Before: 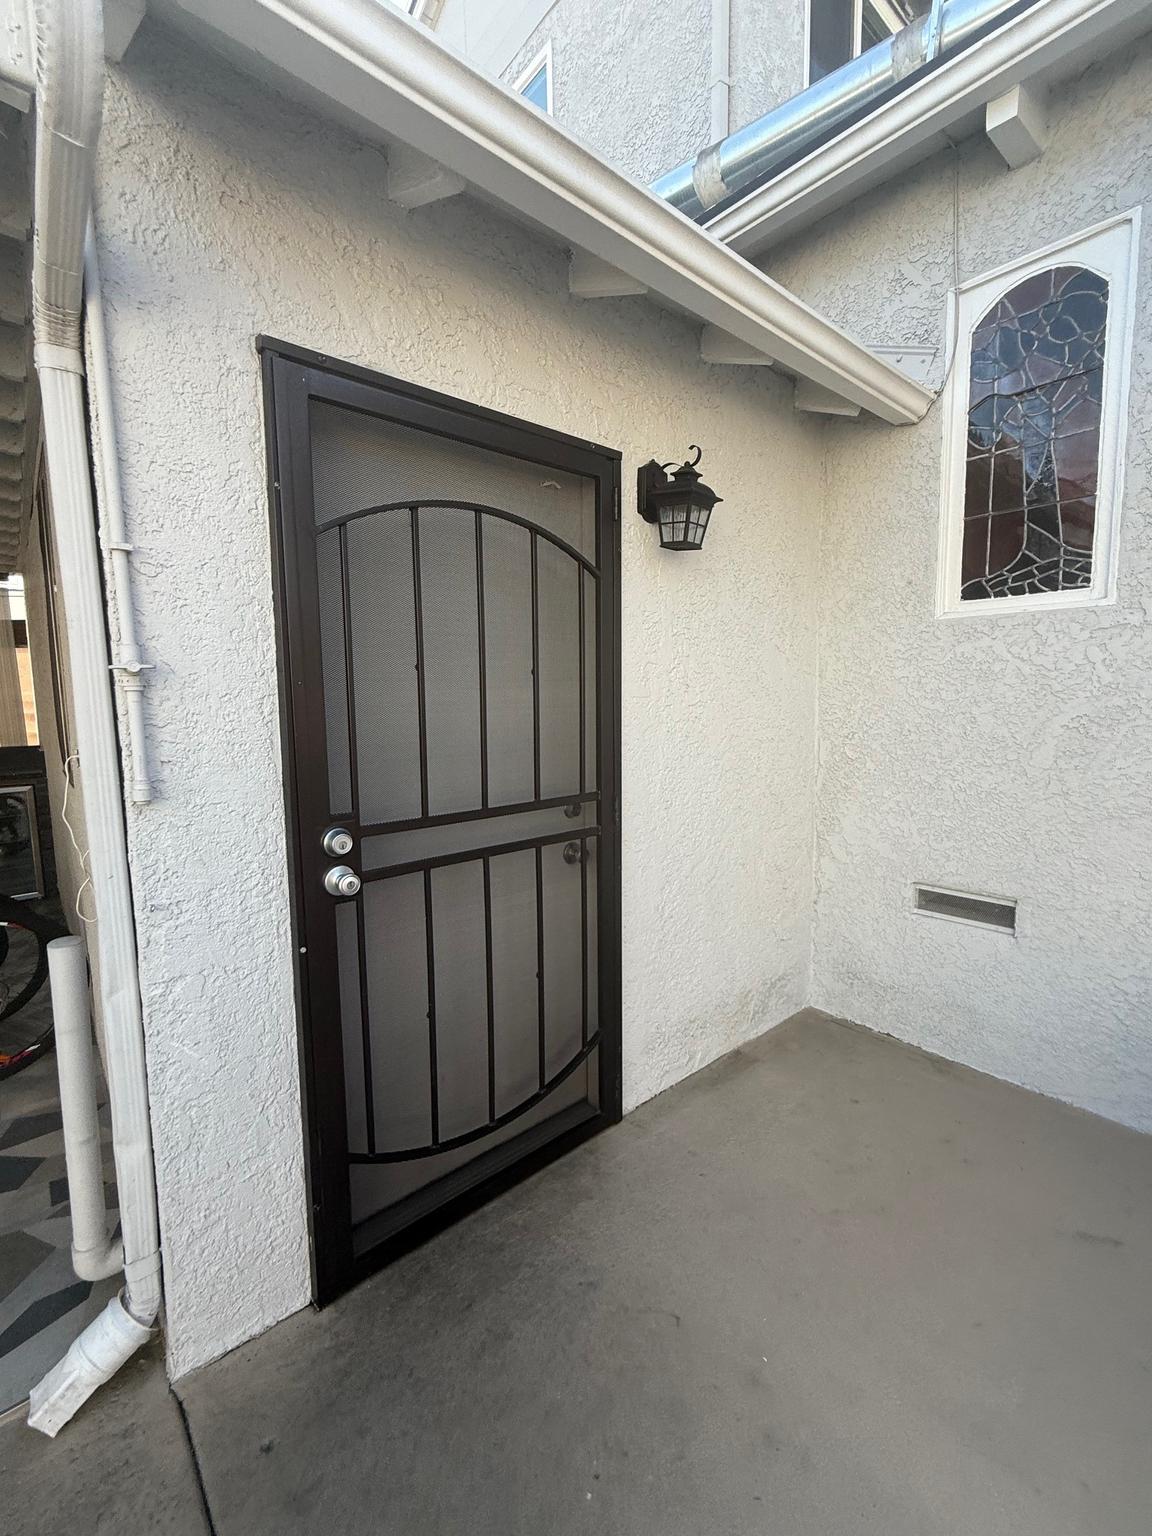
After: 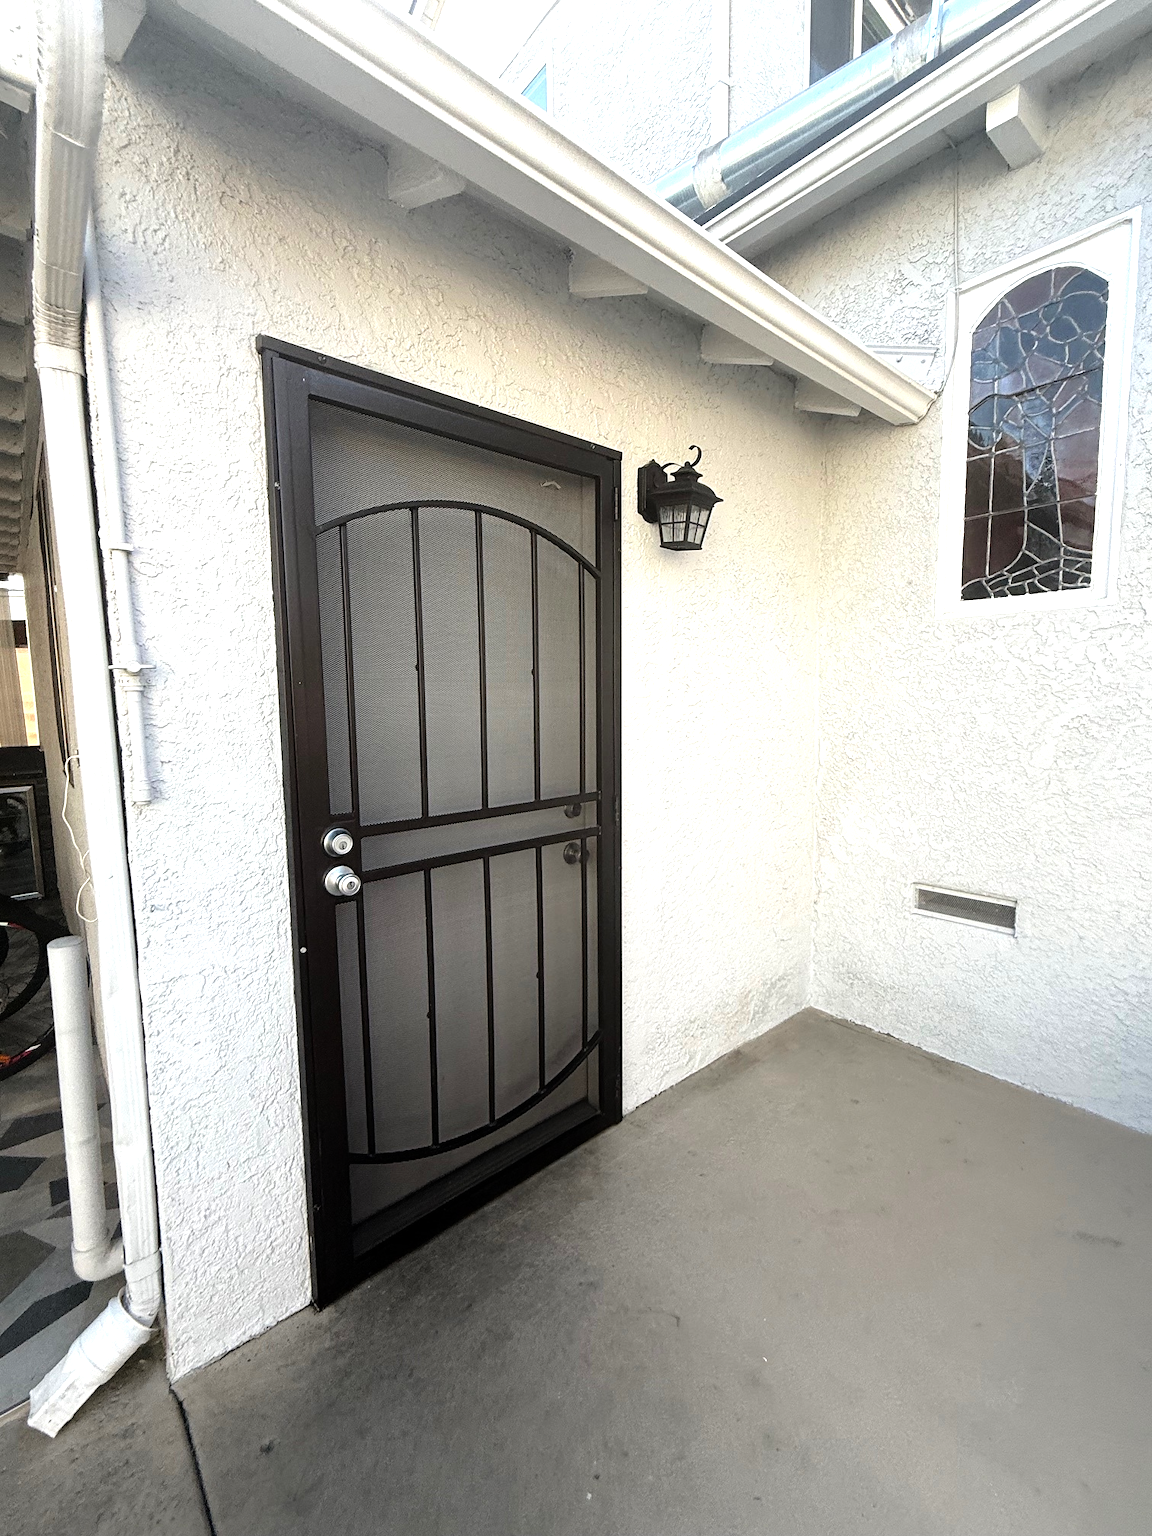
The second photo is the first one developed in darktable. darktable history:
tone equalizer: -8 EV -0.77 EV, -7 EV -0.729 EV, -6 EV -0.602 EV, -5 EV -0.396 EV, -3 EV 0.388 EV, -2 EV 0.6 EV, -1 EV 0.687 EV, +0 EV 0.779 EV, mask exposure compensation -0.5 EV
